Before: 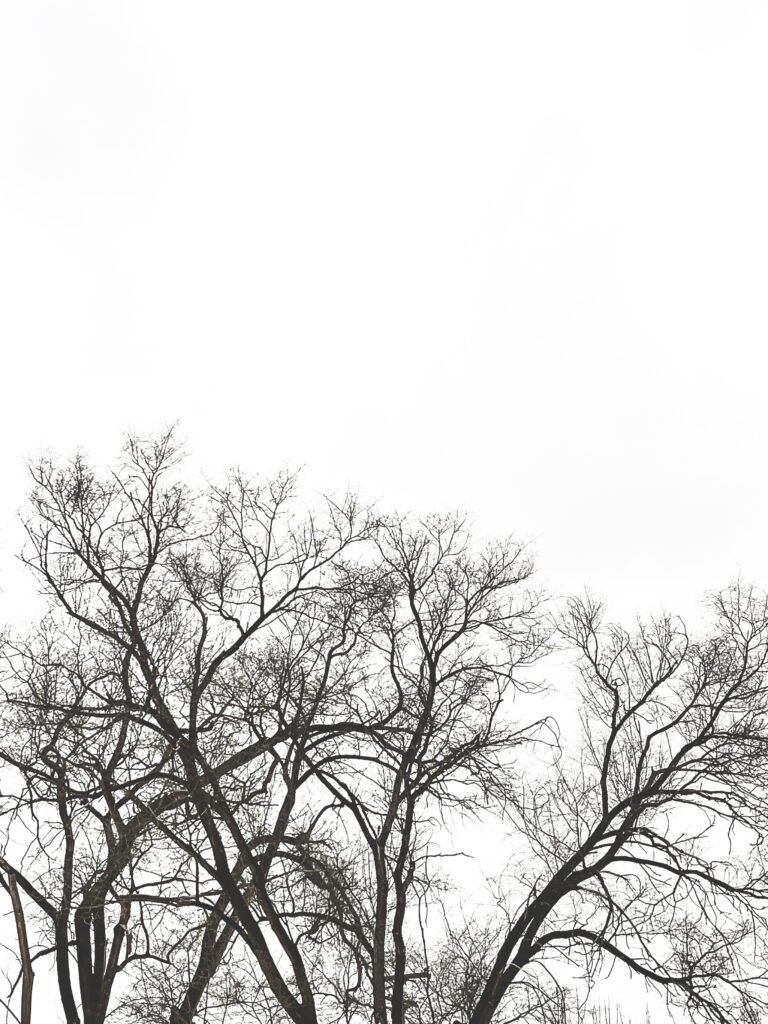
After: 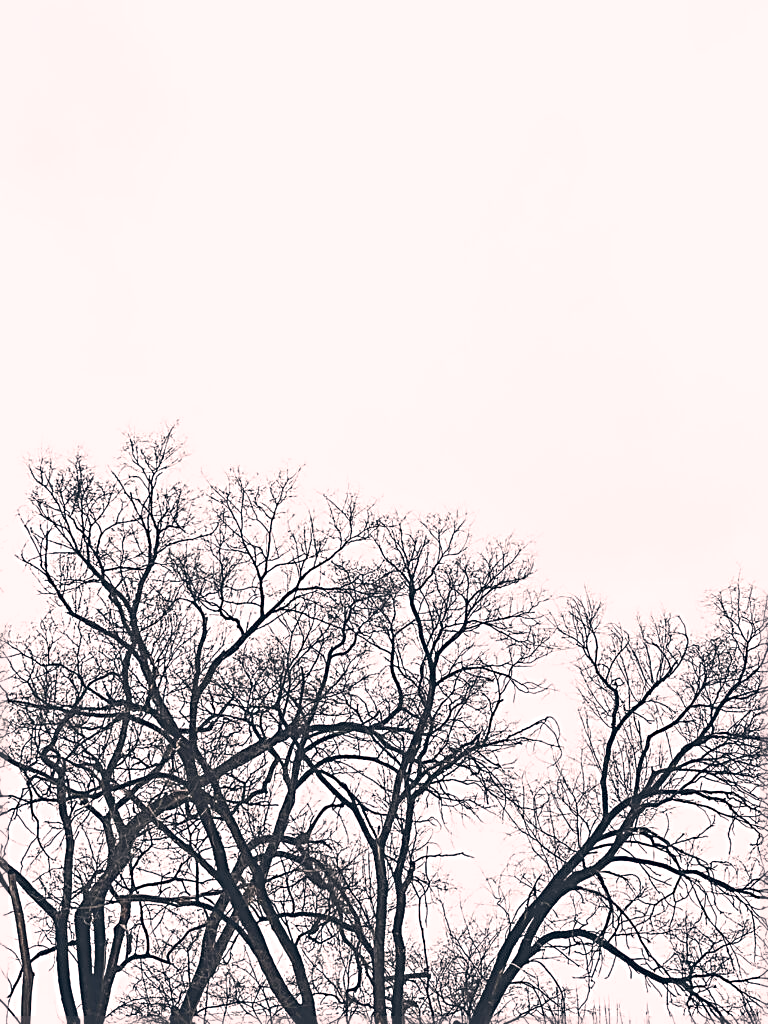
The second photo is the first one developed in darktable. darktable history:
color correction: highlights a* 14.46, highlights b* 5.85, shadows a* -5.53, shadows b* -15.24, saturation 0.85
sharpen: radius 2.817, amount 0.715
